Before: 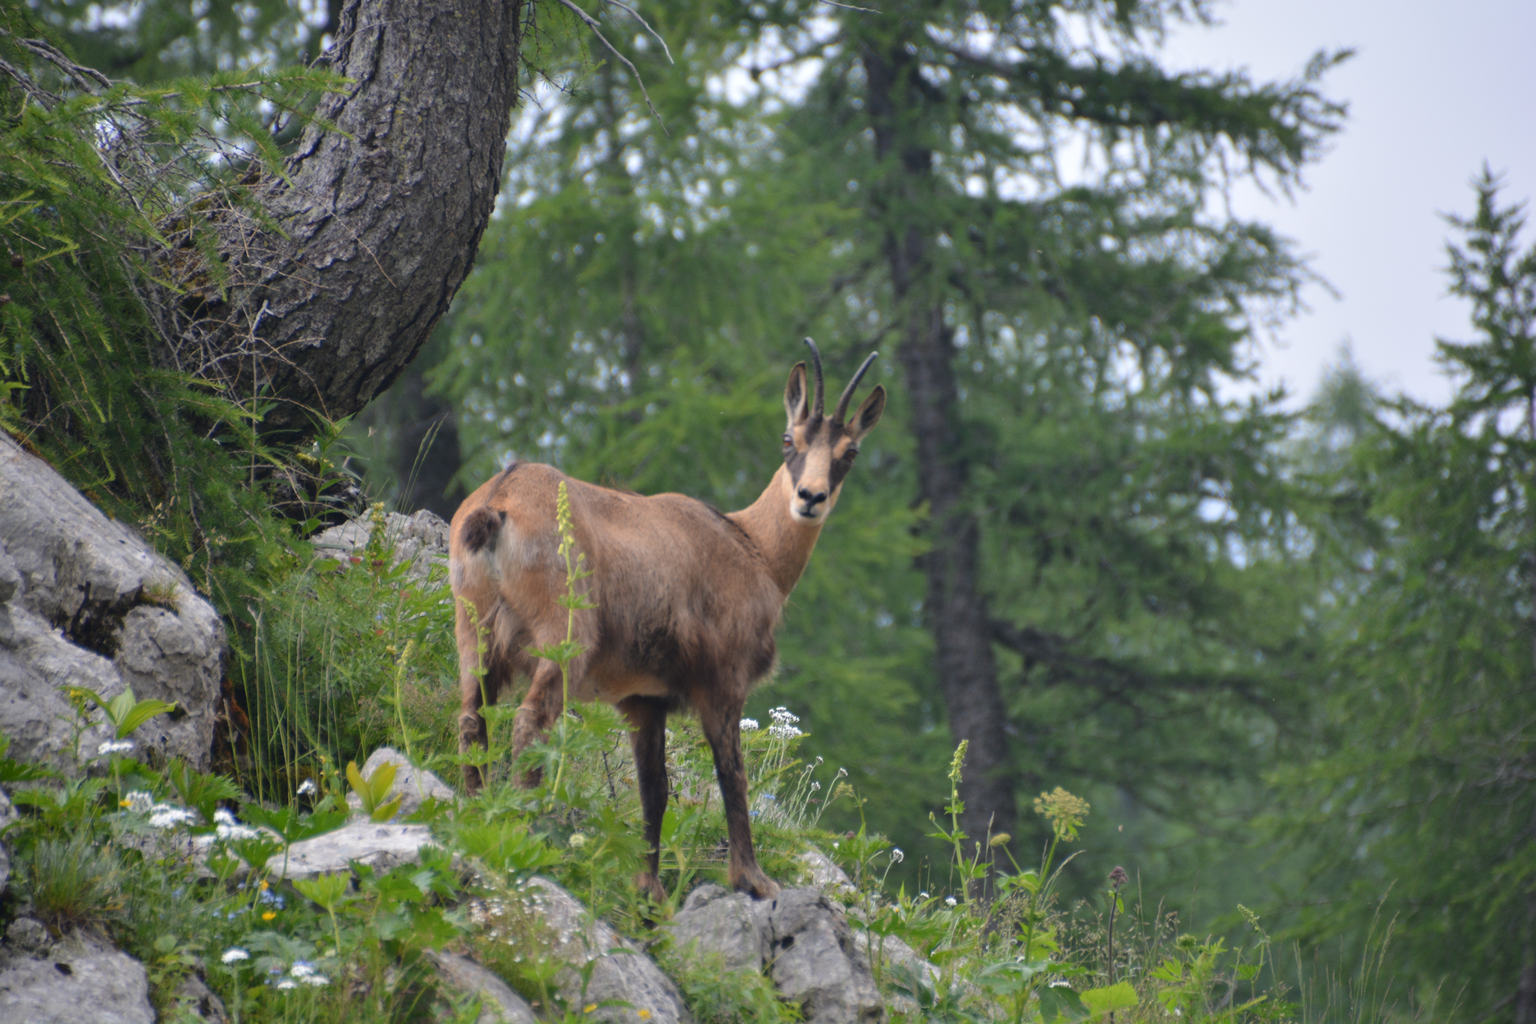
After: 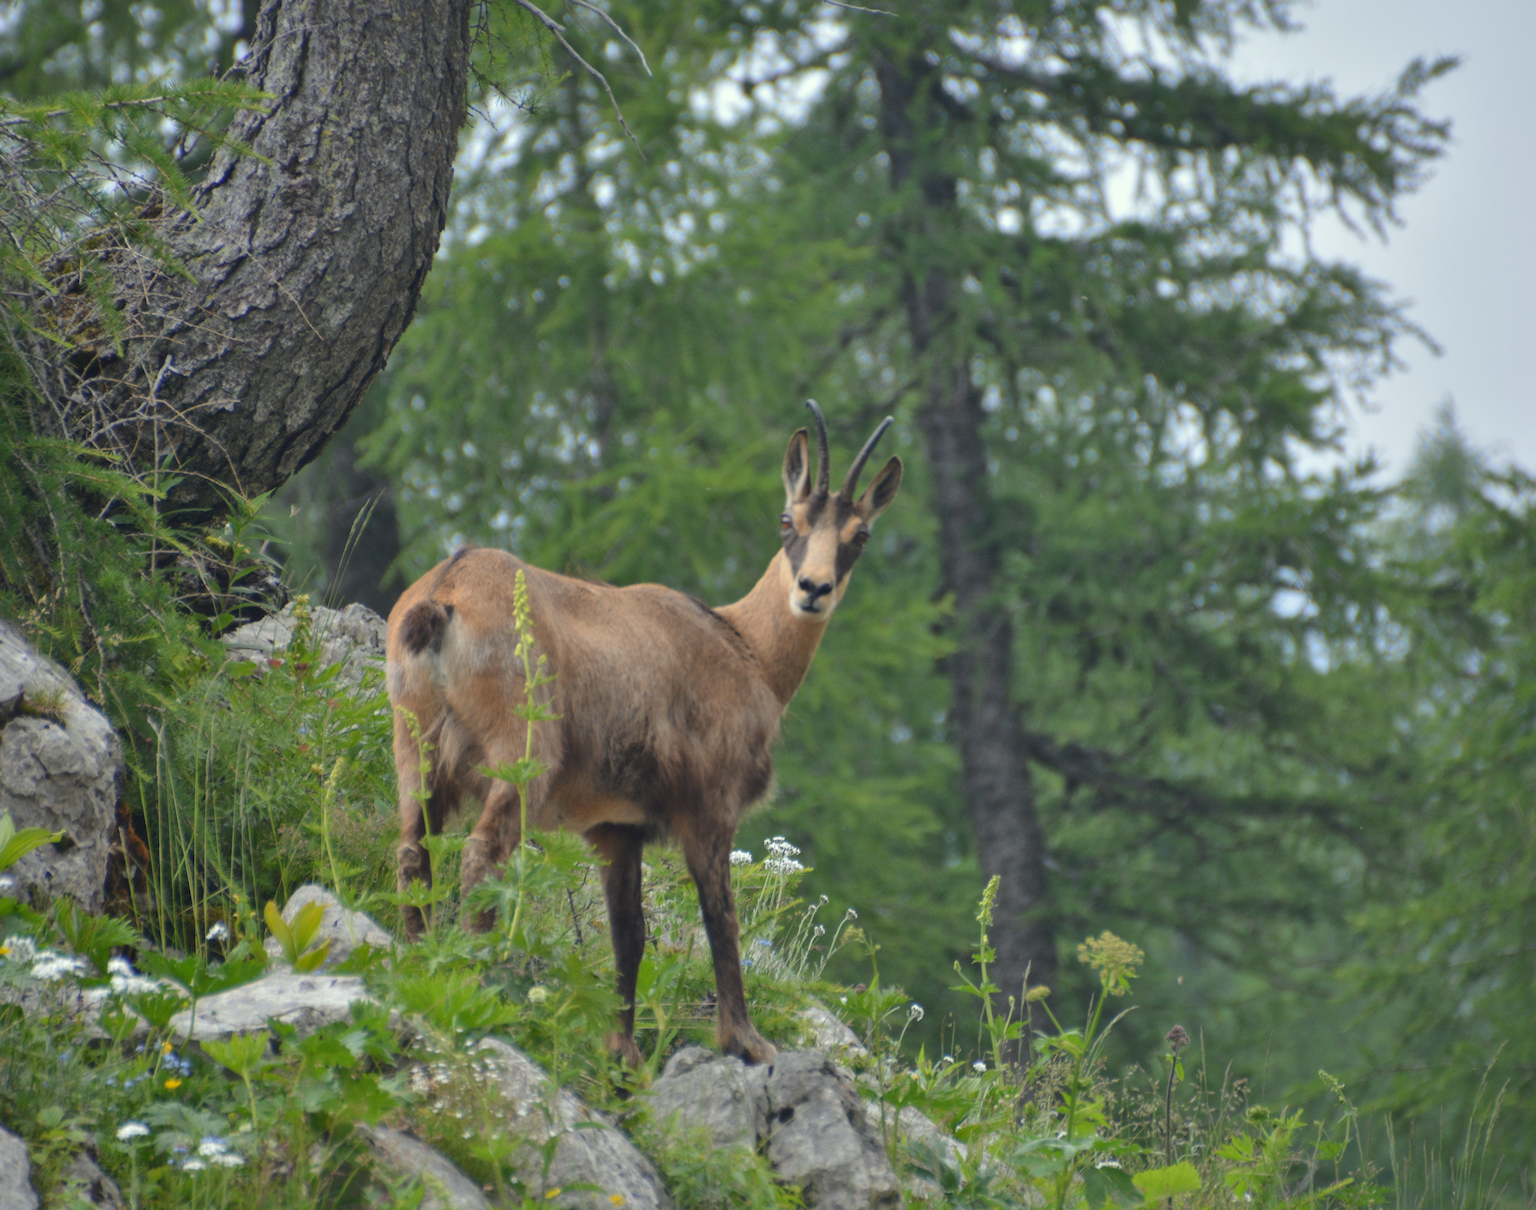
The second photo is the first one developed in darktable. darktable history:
sharpen: radius 1, threshold 1
shadows and highlights: on, module defaults
crop: left 8.026%, right 7.374%
color correction: highlights a* -4.73, highlights b* 5.06, saturation 0.97
